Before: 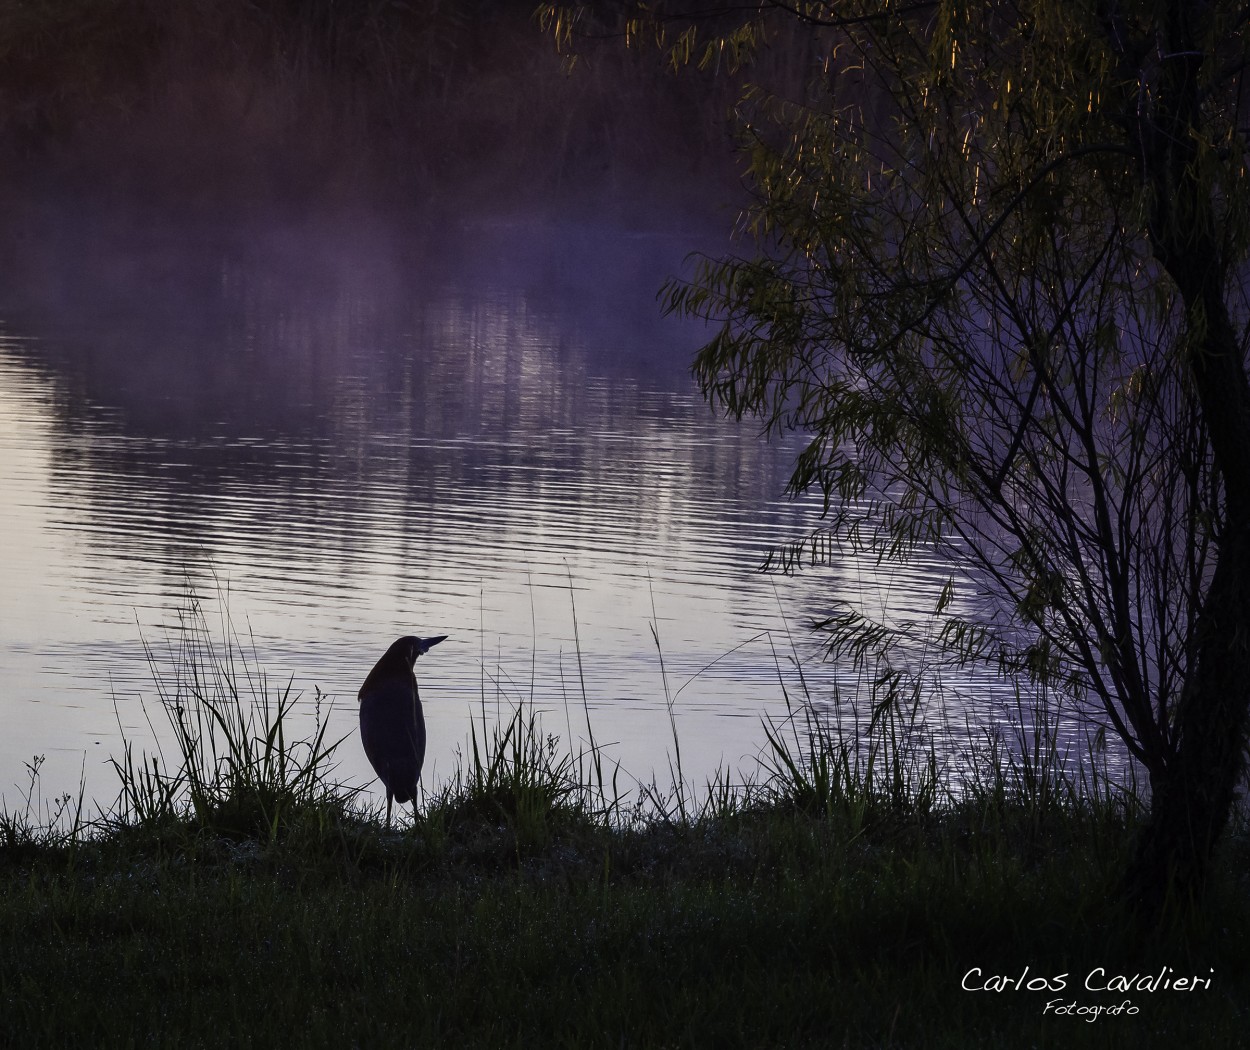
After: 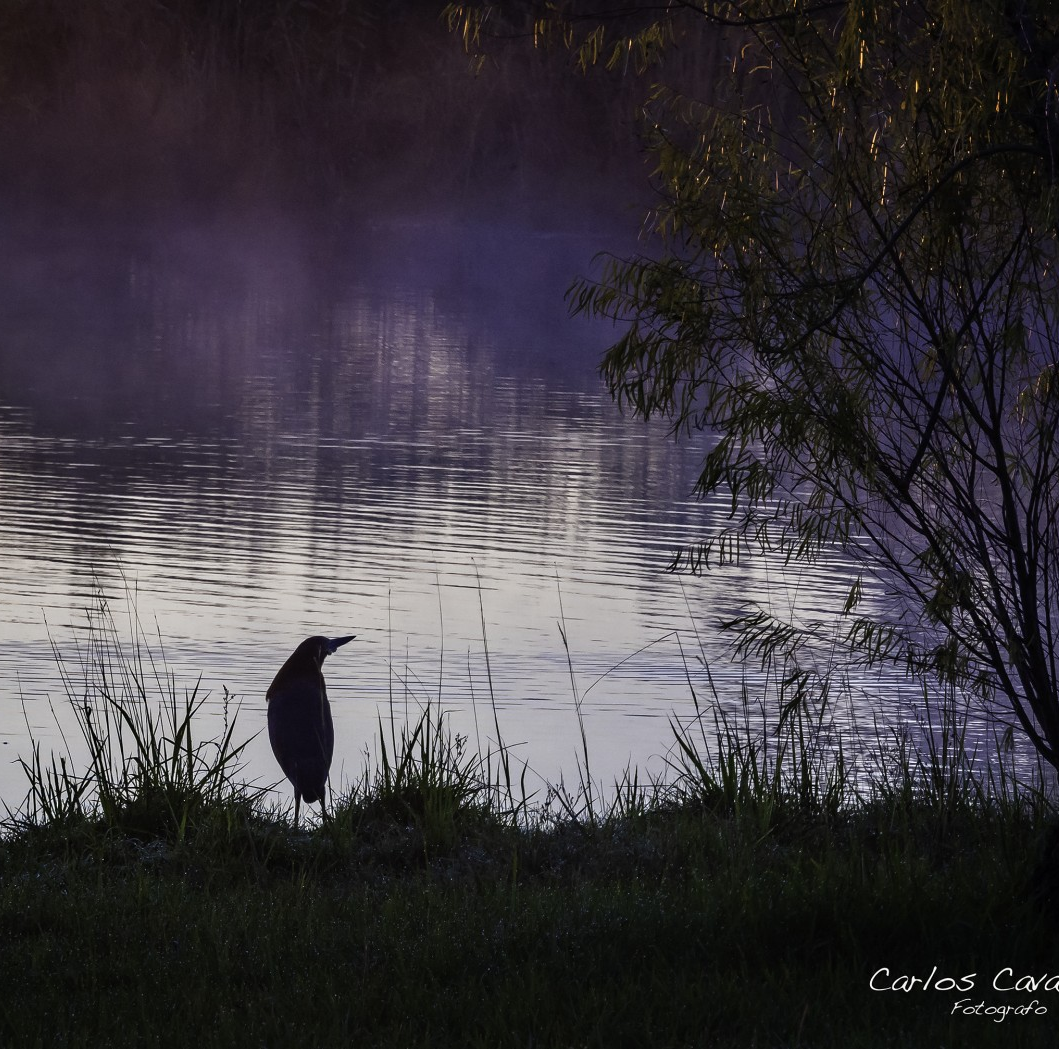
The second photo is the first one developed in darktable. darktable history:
crop: left 7.403%, right 7.807%
